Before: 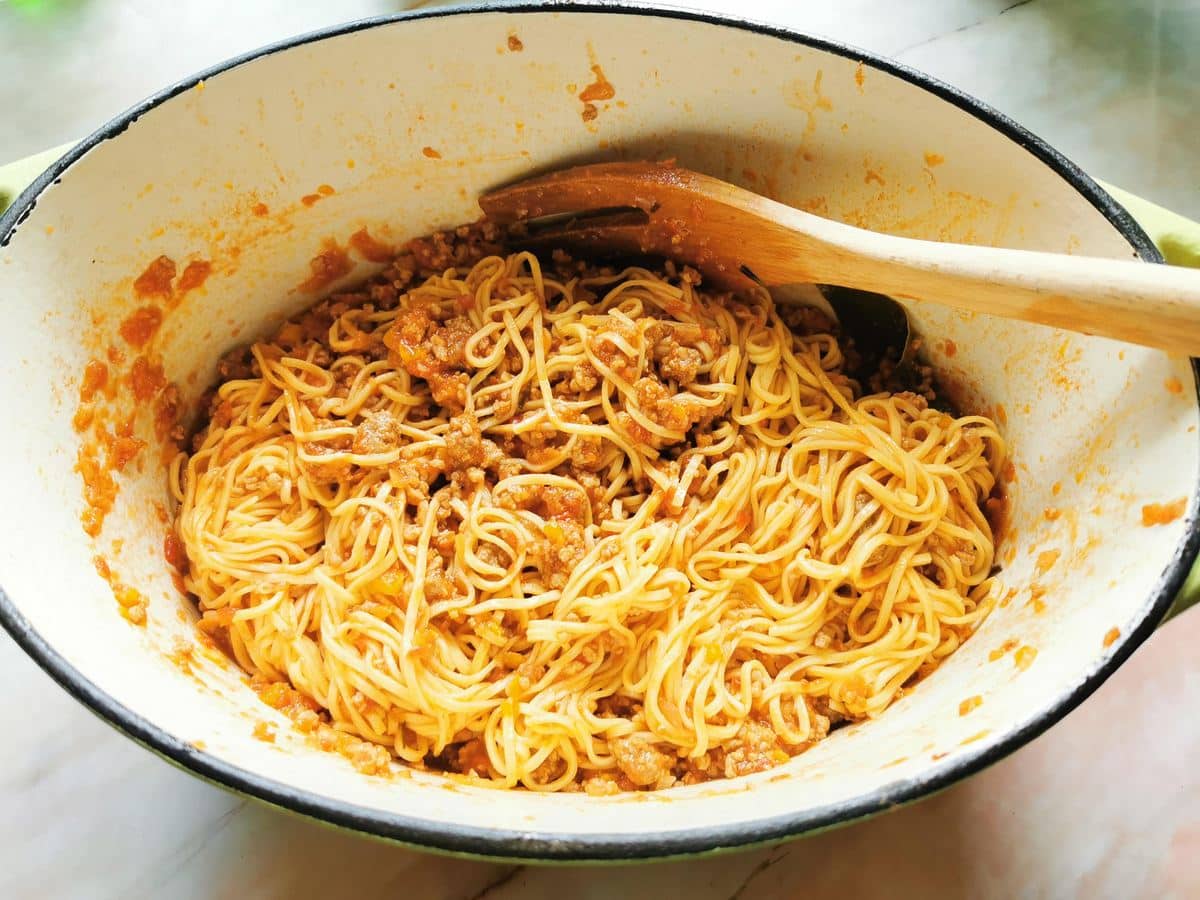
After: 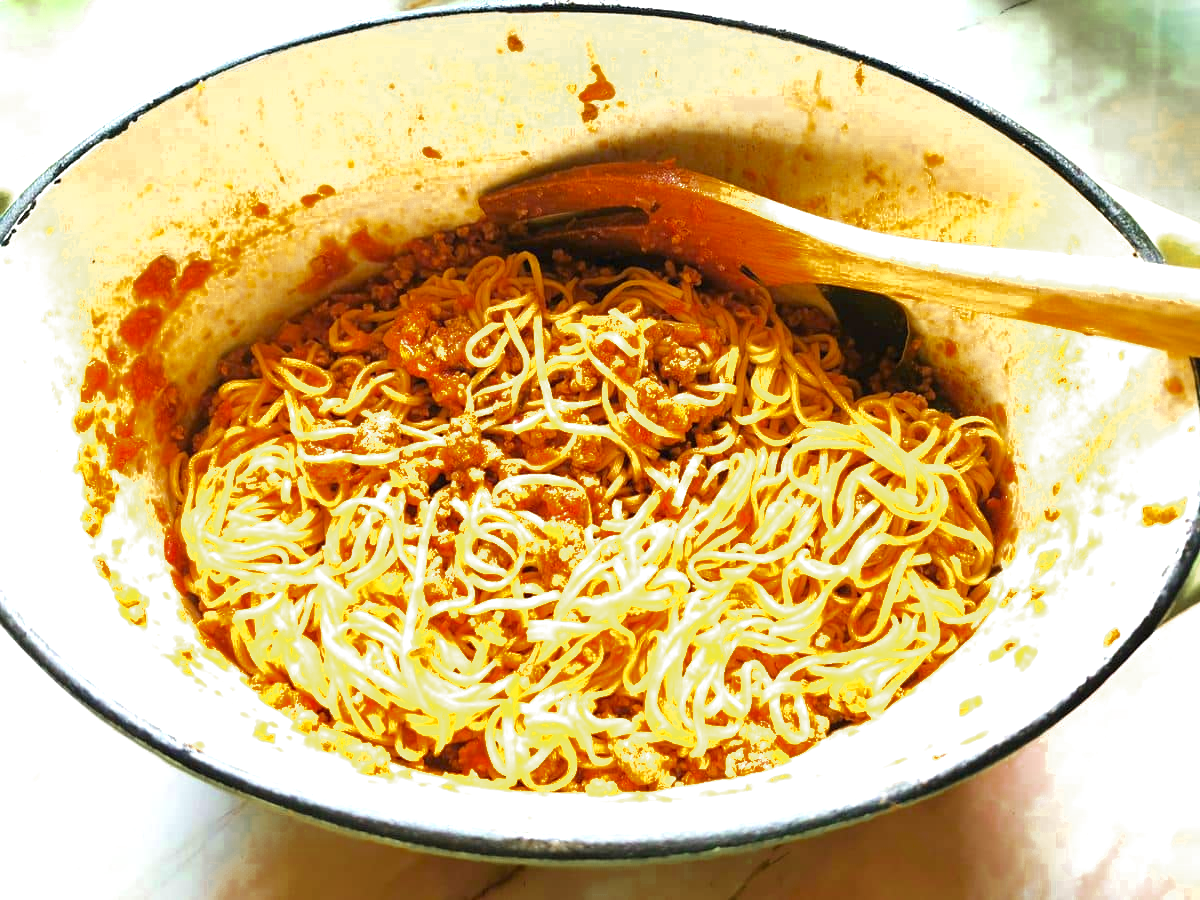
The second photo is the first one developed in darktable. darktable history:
exposure: black level correction 0, exposure 0.9 EV, compensate highlight preservation false
color zones: curves: ch0 [(0.11, 0.396) (0.195, 0.36) (0.25, 0.5) (0.303, 0.412) (0.357, 0.544) (0.75, 0.5) (0.967, 0.328)]; ch1 [(0, 0.468) (0.112, 0.512) (0.202, 0.6) (0.25, 0.5) (0.307, 0.352) (0.357, 0.544) (0.75, 0.5) (0.963, 0.524)]
velvia: on, module defaults
